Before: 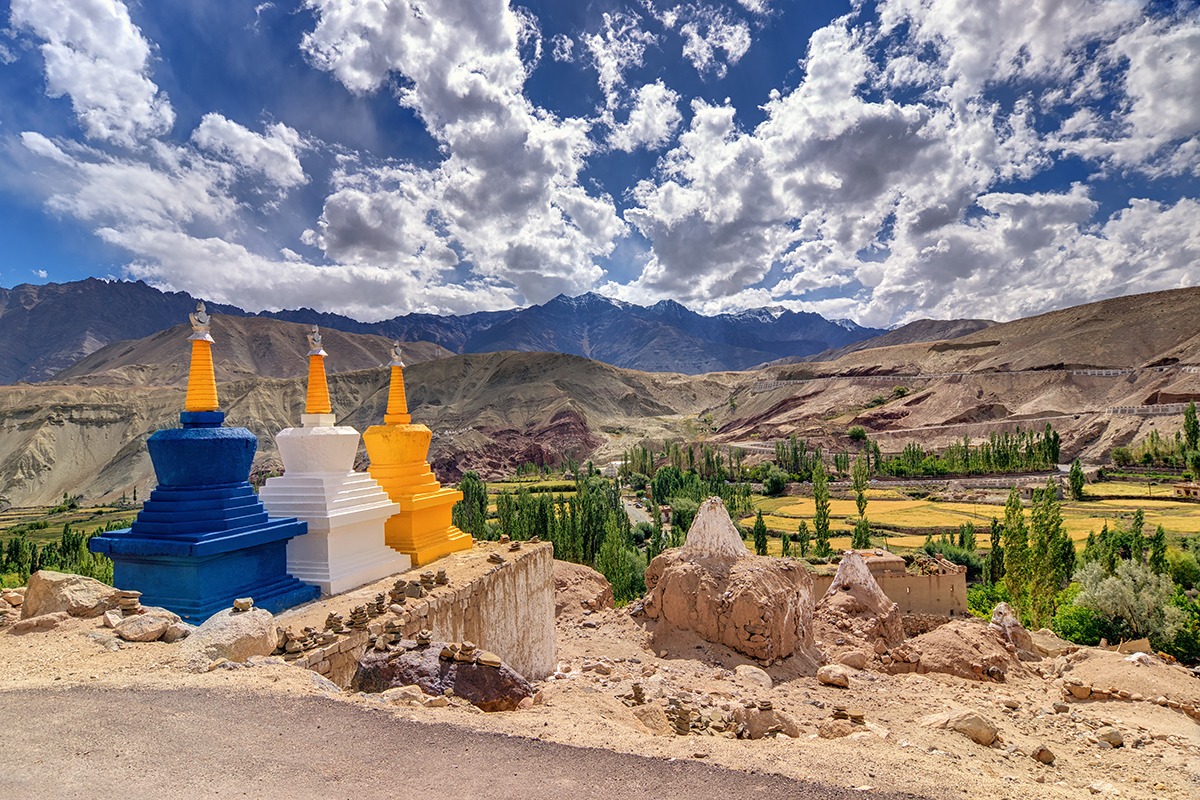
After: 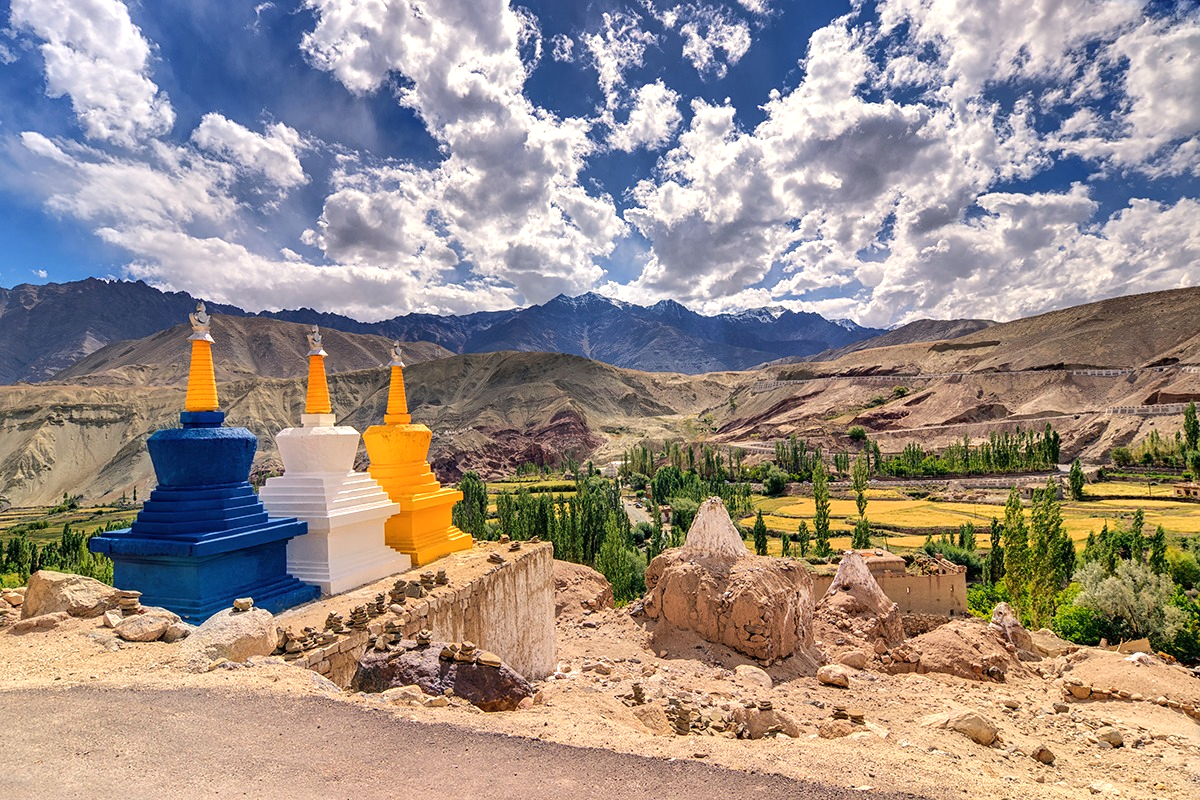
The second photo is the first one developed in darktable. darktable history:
color balance rgb: highlights gain › chroma 2.069%, highlights gain › hue 63.31°, perceptual saturation grading › global saturation -0.13%, perceptual brilliance grading › highlights 6.729%, perceptual brilliance grading › mid-tones 17.487%, perceptual brilliance grading › shadows -5.505%
